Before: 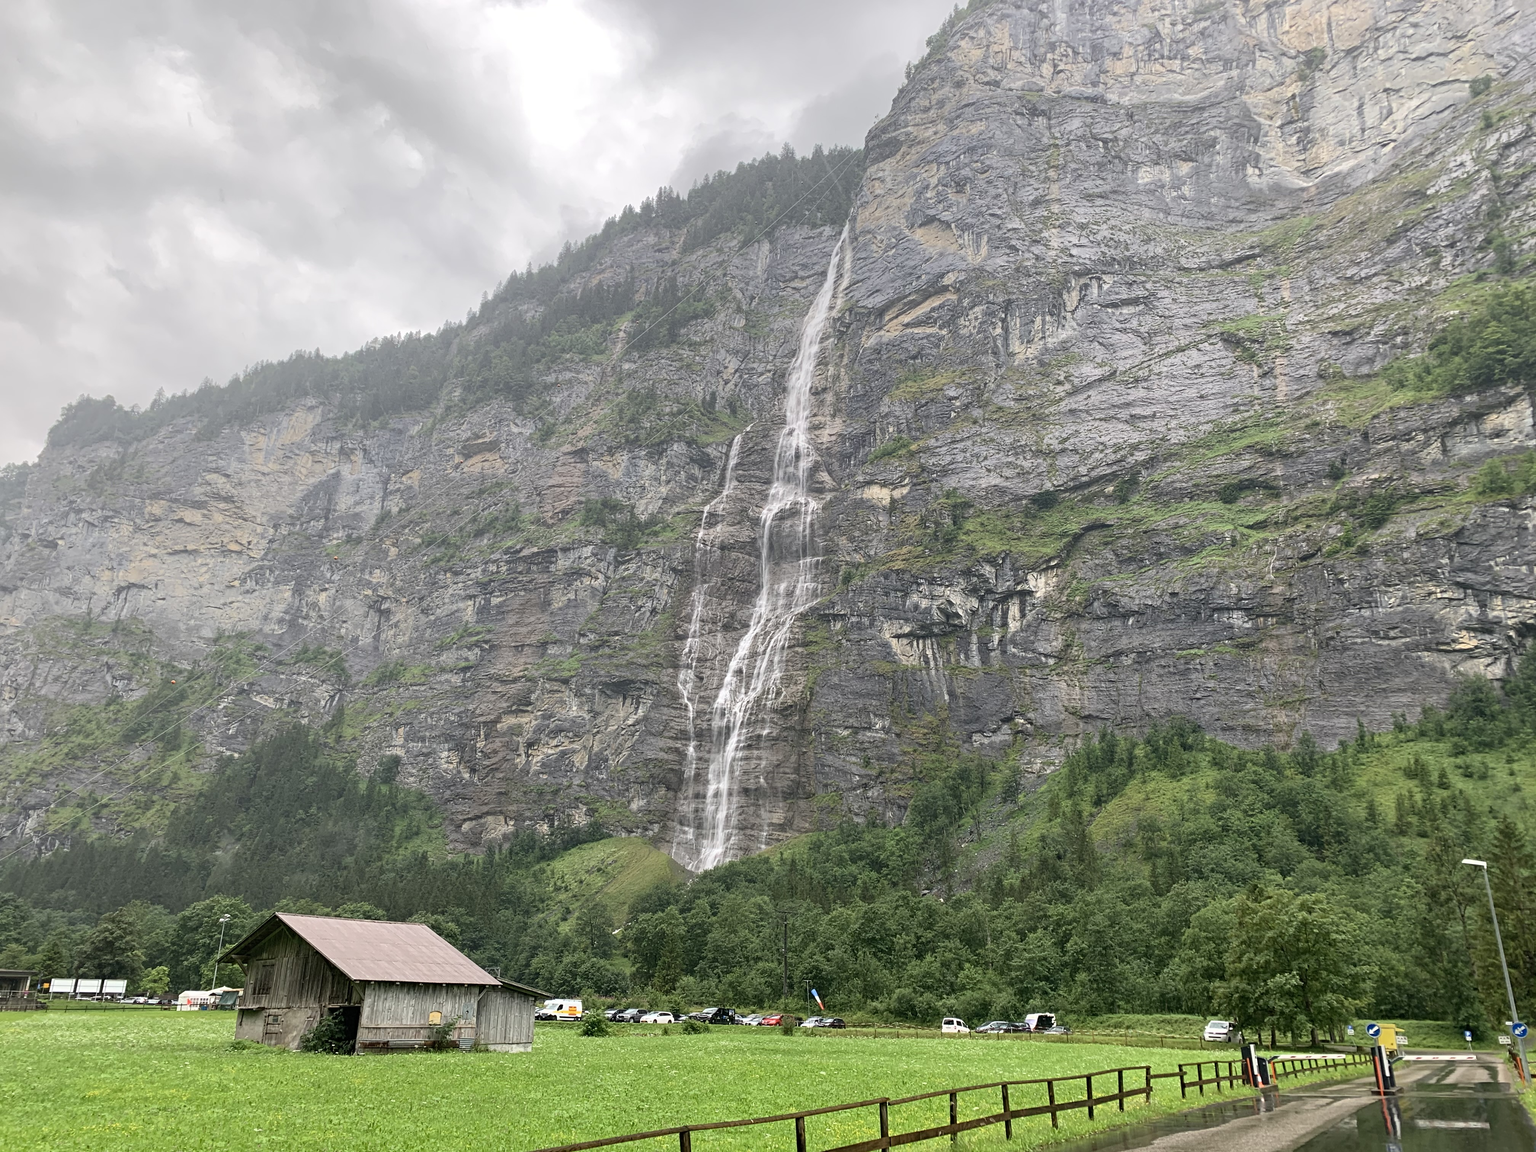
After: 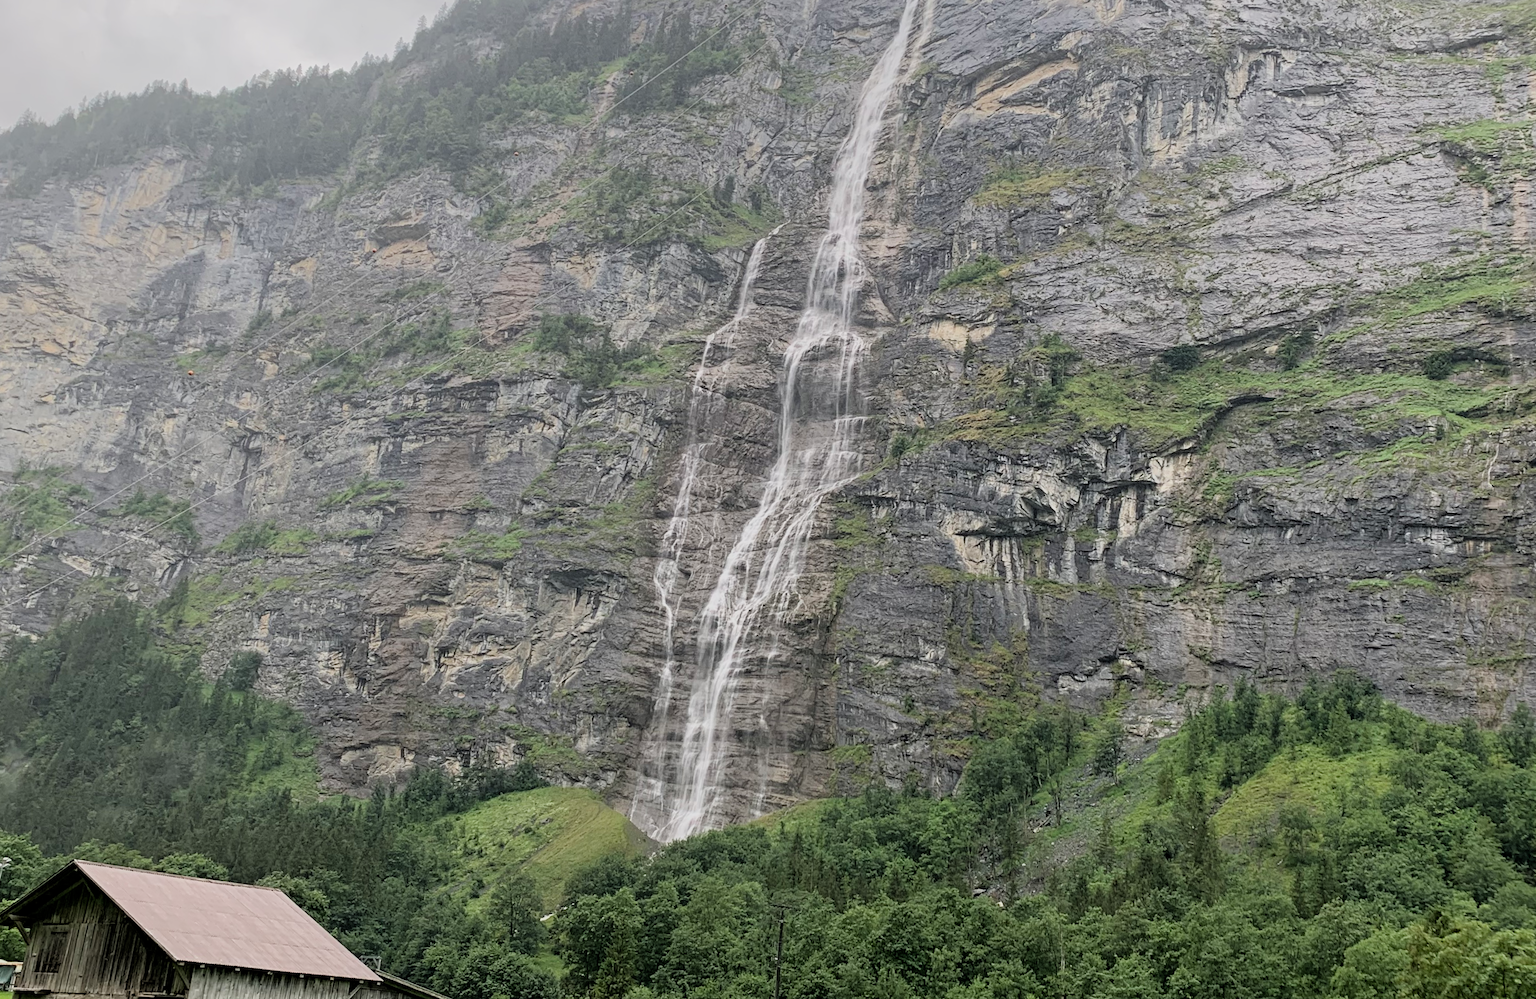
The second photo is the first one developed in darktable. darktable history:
filmic rgb: black relative exposure -7.77 EV, white relative exposure 4.45 EV, threshold 2.94 EV, target black luminance 0%, hardness 3.75, latitude 50.54%, contrast 1.062, highlights saturation mix 8.68%, shadows ↔ highlights balance -0.245%, enable highlight reconstruction true
crop and rotate: angle -3.8°, left 9.927%, top 20.372%, right 12.036%, bottom 11.934%
